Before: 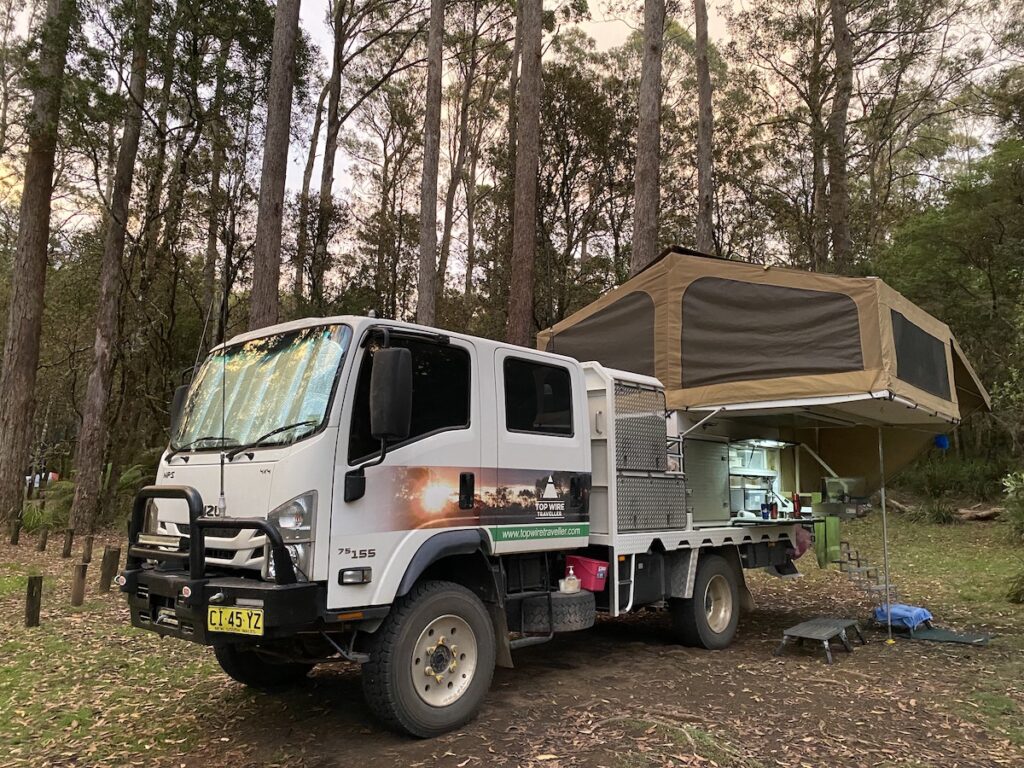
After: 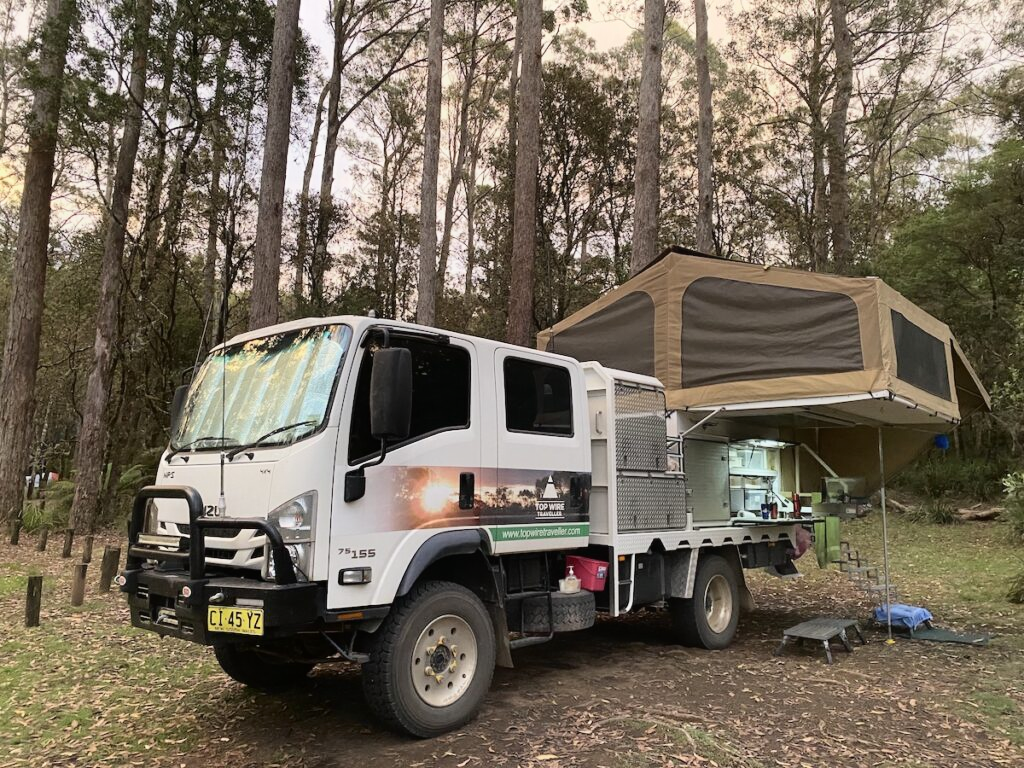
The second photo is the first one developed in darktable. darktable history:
tone curve: curves: ch0 [(0, 0) (0.004, 0.001) (0.133, 0.112) (0.325, 0.362) (0.832, 0.893) (1, 1)], color space Lab, independent channels
contrast equalizer: octaves 7, y [[0.6 ×6], [0.55 ×6], [0 ×6], [0 ×6], [0 ×6]], mix -0.31
